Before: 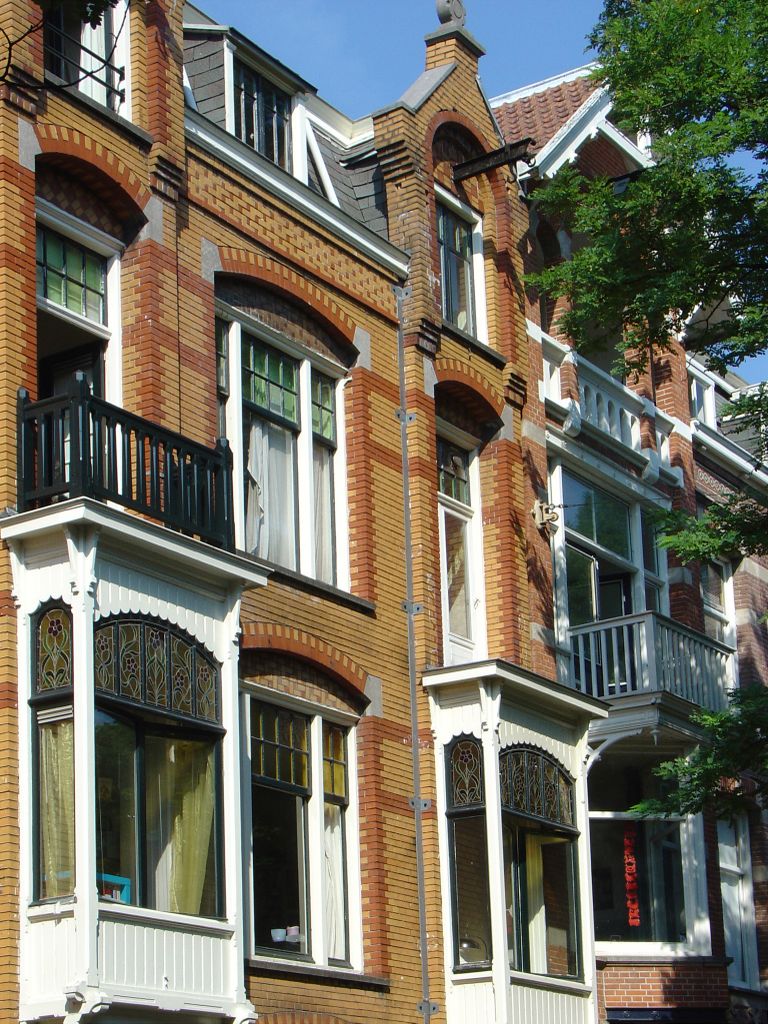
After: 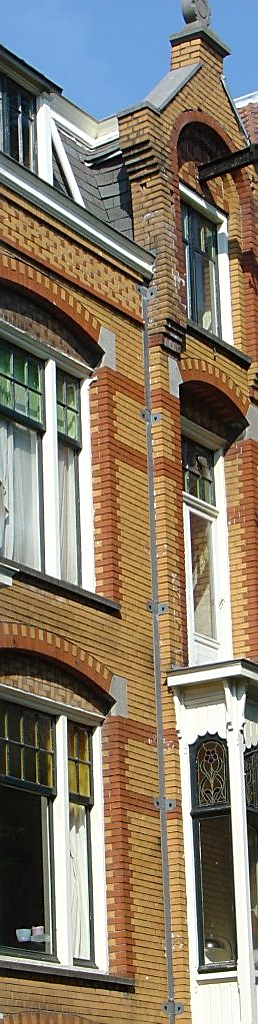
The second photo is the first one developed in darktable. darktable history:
crop: left 33.205%, right 33.199%
sharpen: on, module defaults
